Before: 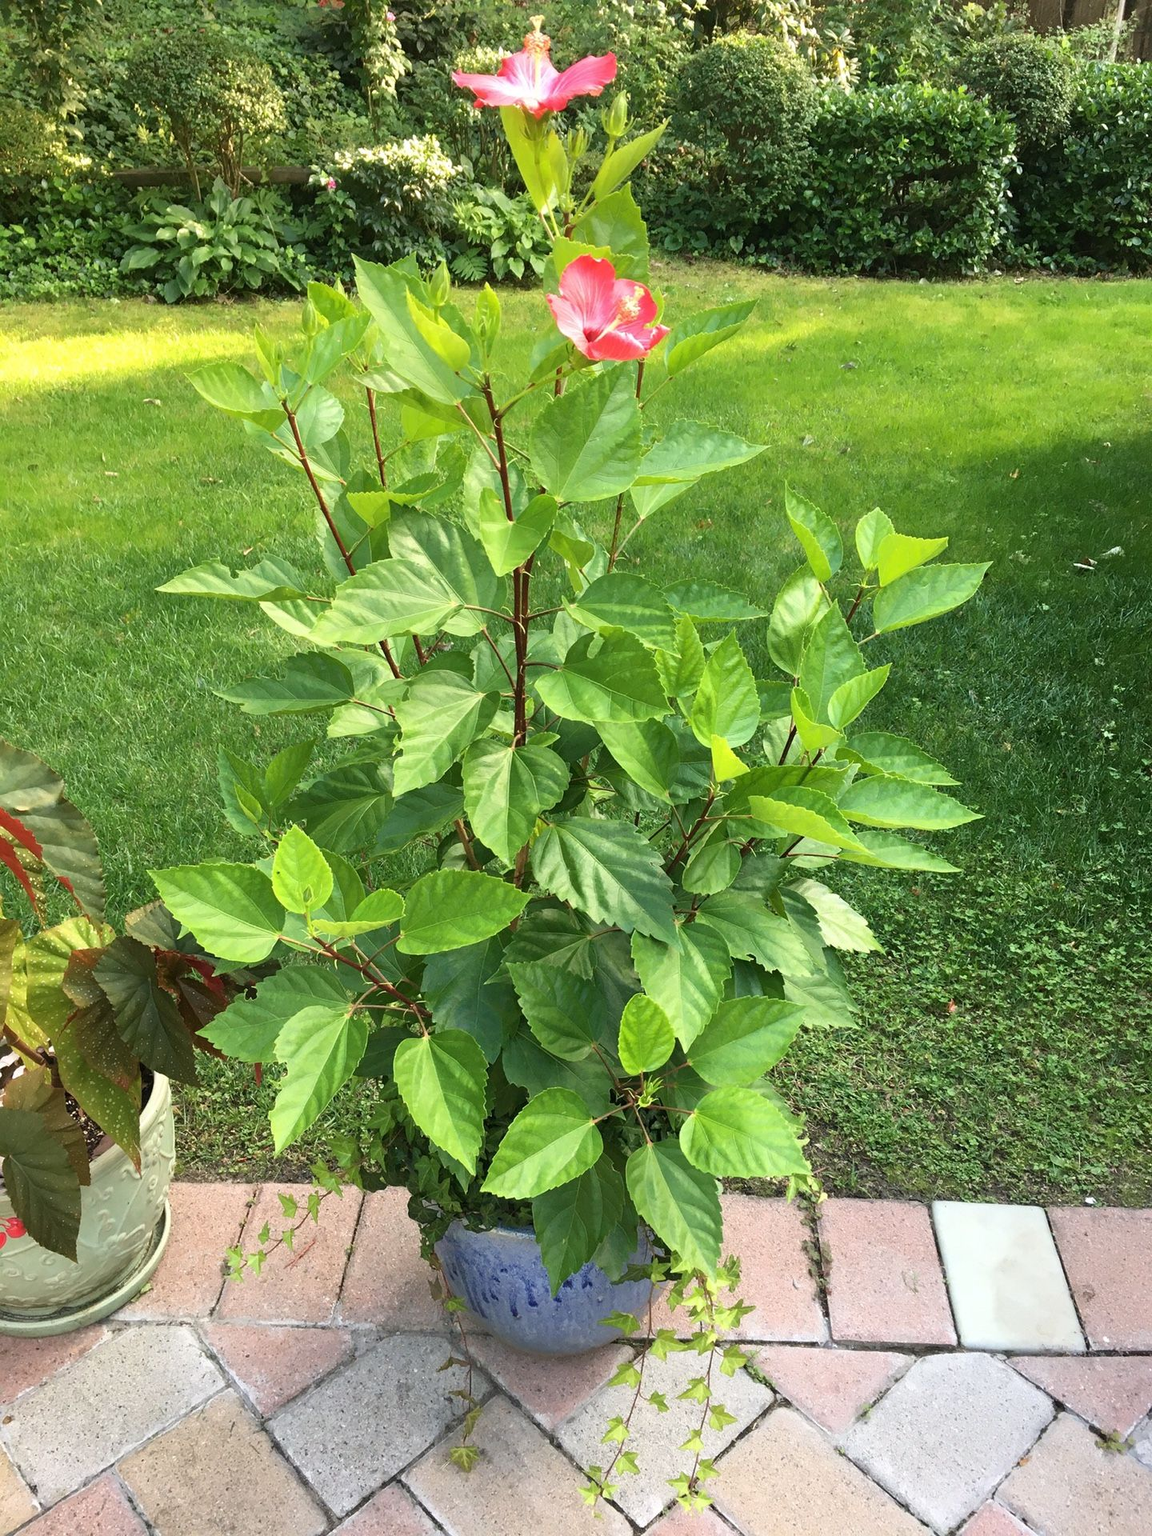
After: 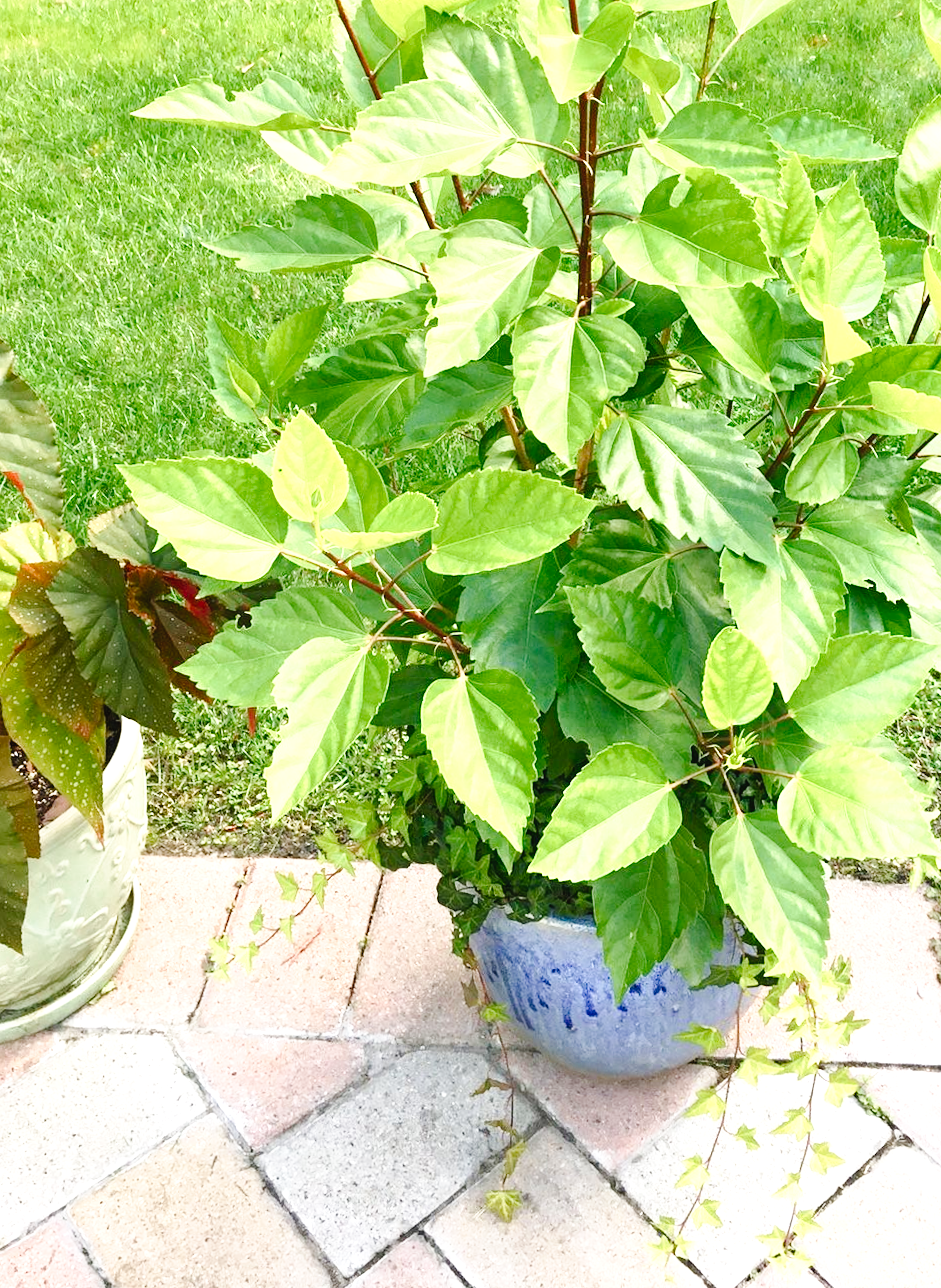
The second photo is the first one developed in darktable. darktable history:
tone curve: curves: ch0 [(0, 0.023) (0.087, 0.065) (0.184, 0.168) (0.45, 0.54) (0.57, 0.683) (0.722, 0.825) (0.877, 0.948) (1, 1)]; ch1 [(0, 0) (0.388, 0.369) (0.45, 0.43) (0.505, 0.509) (0.534, 0.528) (0.657, 0.655) (1, 1)]; ch2 [(0, 0) (0.314, 0.223) (0.427, 0.405) (0.5, 0.5) (0.55, 0.566) (0.625, 0.657) (1, 1)], preserve colors none
exposure: exposure 0.695 EV, compensate exposure bias true, compensate highlight preservation false
color balance rgb: linear chroma grading › global chroma 6.49%, perceptual saturation grading › global saturation 0.189%, perceptual saturation grading › highlights -15.606%, perceptual saturation grading › shadows 25.571%
crop and rotate: angle -0.729°, left 3.883%, top 31.782%, right 29.65%
